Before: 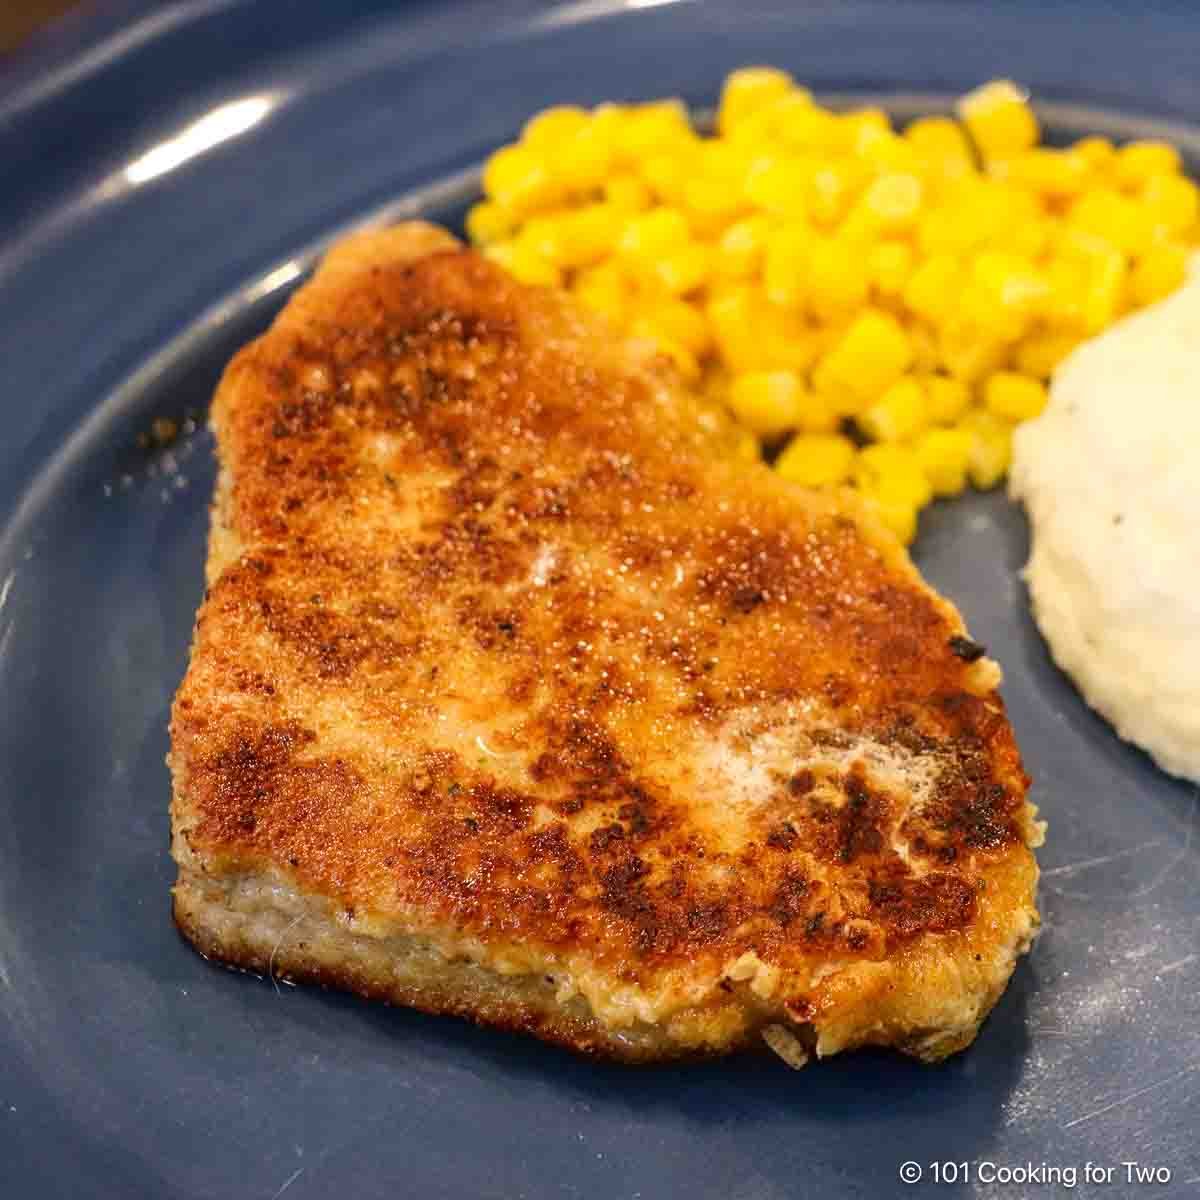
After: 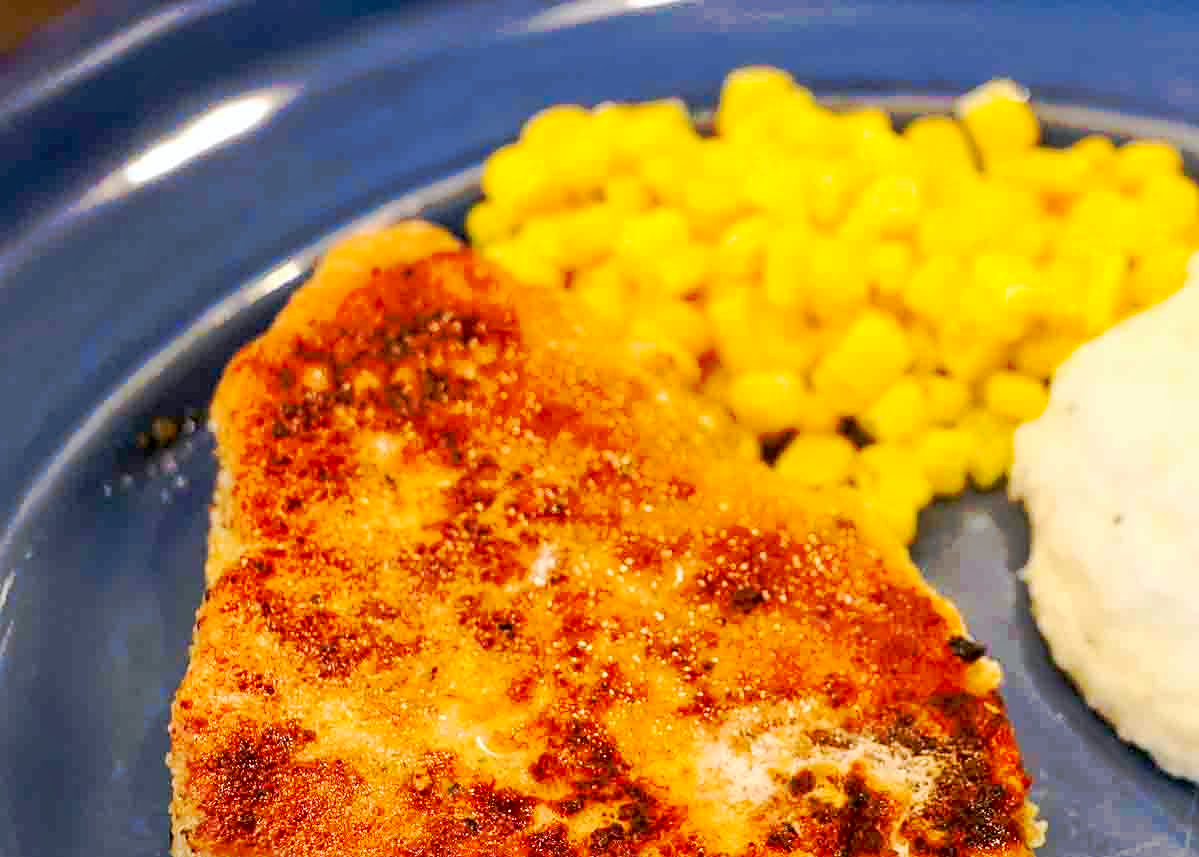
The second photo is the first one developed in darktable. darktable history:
sharpen: amount 0.2
shadows and highlights: shadows 37.27, highlights -28.18, soften with gaussian
crop: bottom 28.576%
exposure: black level correction 0.01, exposure 0.011 EV, compensate highlight preservation false
contrast brightness saturation: contrast 0.07, brightness 0.08, saturation 0.18
white balance: red 0.988, blue 1.017
tone curve: curves: ch0 [(0, 0) (0.003, 0.003) (0.011, 0.011) (0.025, 0.024) (0.044, 0.044) (0.069, 0.068) (0.1, 0.098) (0.136, 0.133) (0.177, 0.174) (0.224, 0.22) (0.277, 0.272) (0.335, 0.329) (0.399, 0.392) (0.468, 0.46) (0.543, 0.607) (0.623, 0.676) (0.709, 0.75) (0.801, 0.828) (0.898, 0.912) (1, 1)], preserve colors none
